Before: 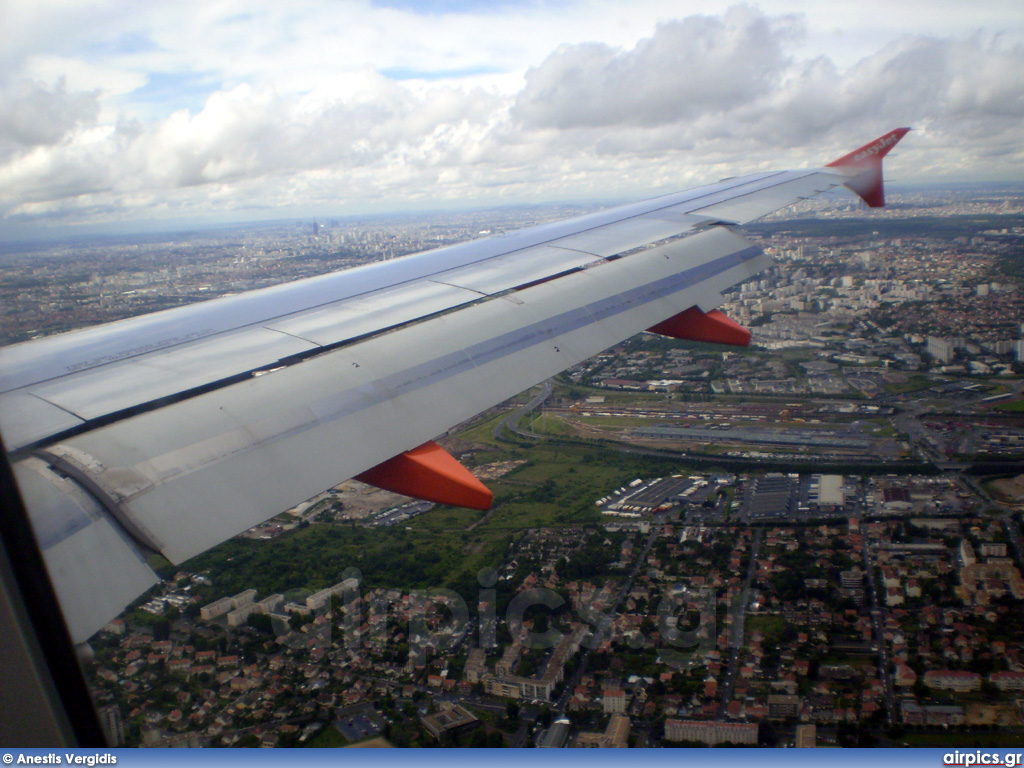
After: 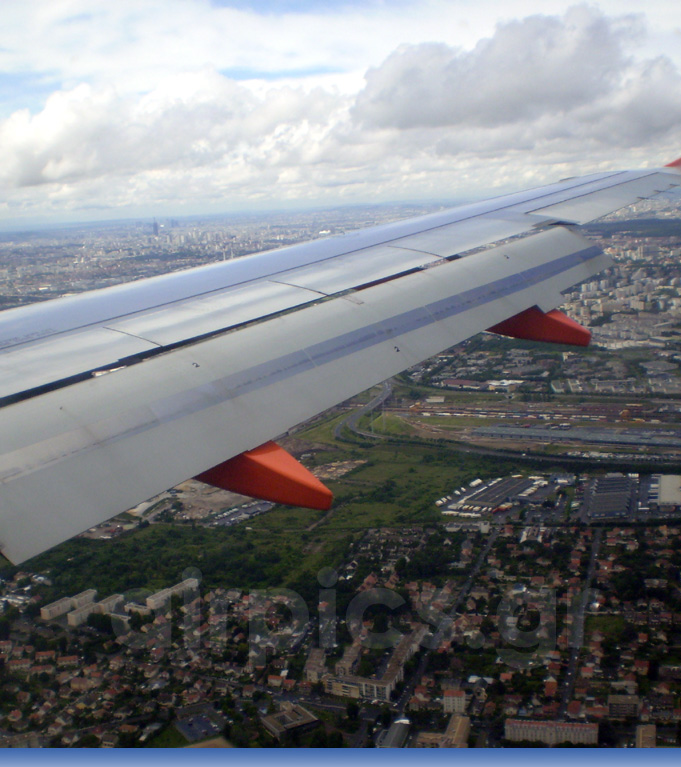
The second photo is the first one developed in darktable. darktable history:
crop and rotate: left 15.639%, right 17.786%
